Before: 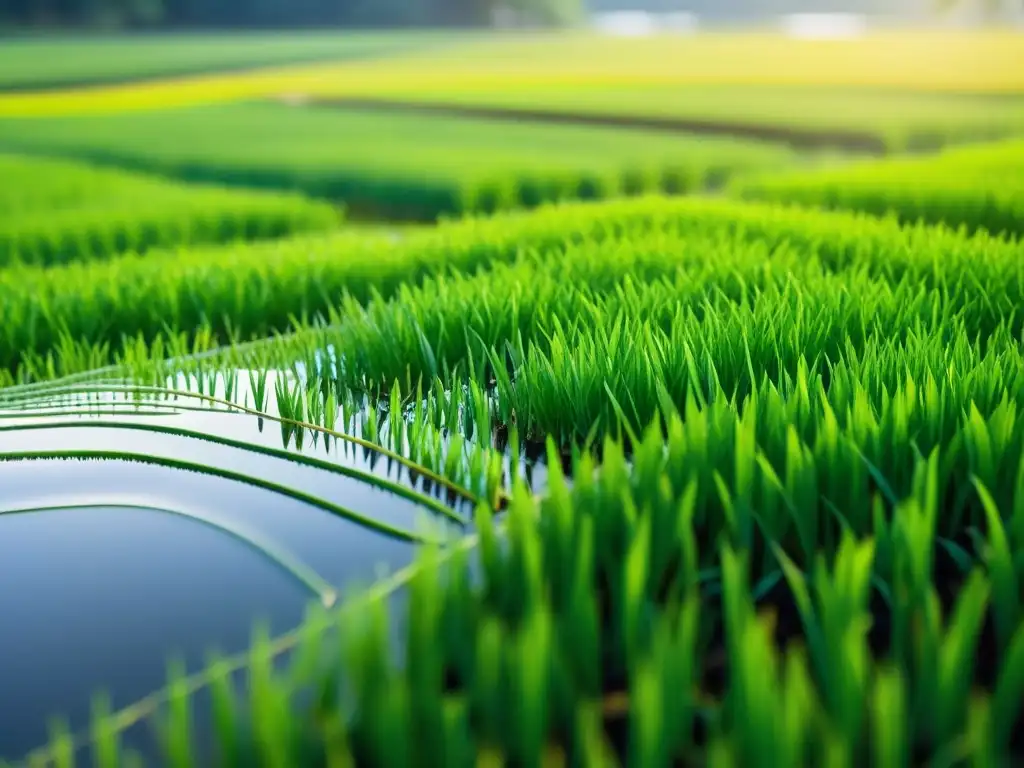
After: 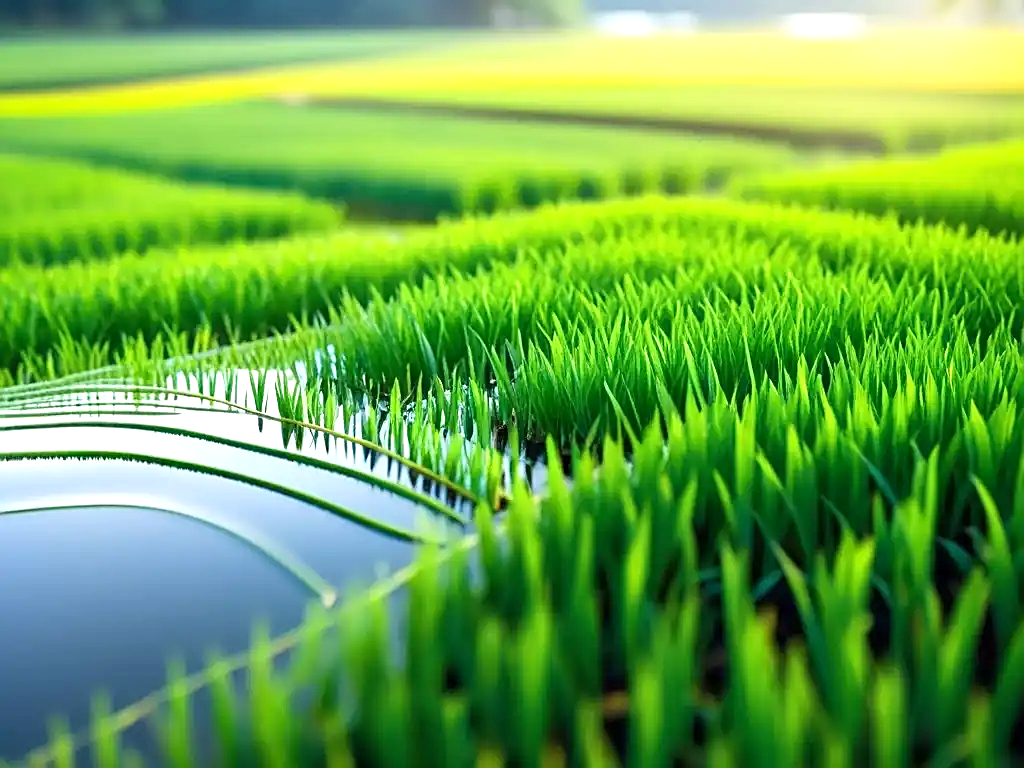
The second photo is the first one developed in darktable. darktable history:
exposure: black level correction 0.001, exposure 0.498 EV, compensate exposure bias true, compensate highlight preservation false
sharpen: on, module defaults
